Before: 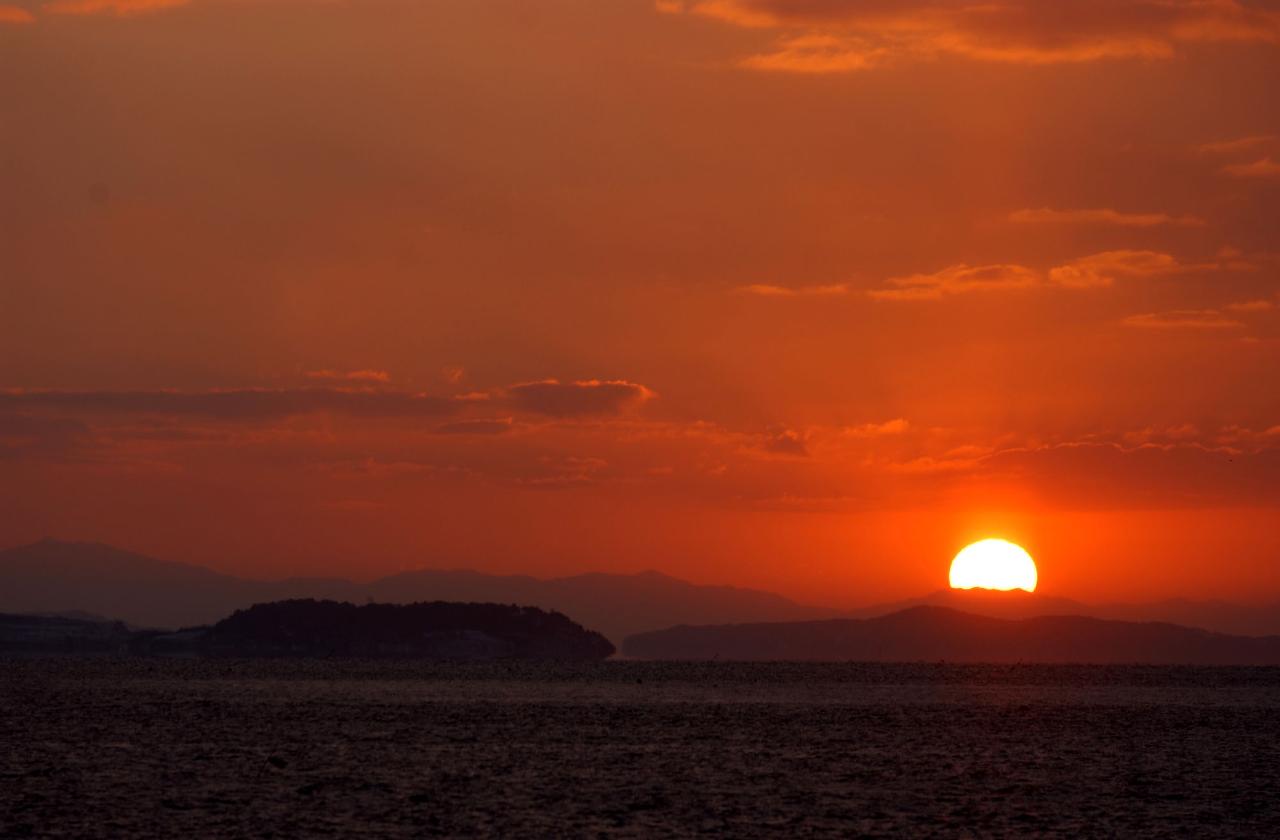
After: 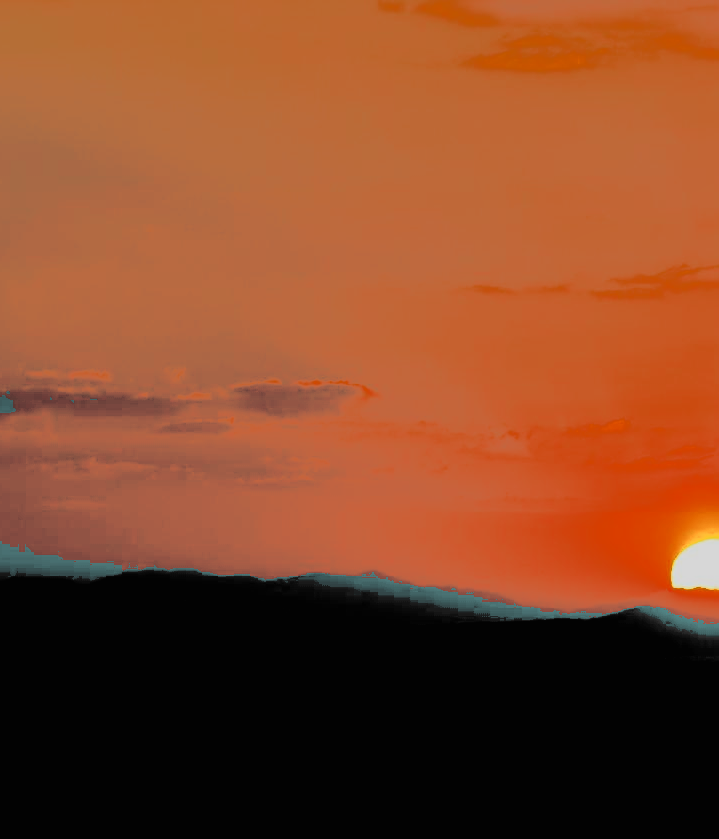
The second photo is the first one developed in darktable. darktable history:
crop: left 21.737%, right 22.034%, bottom 0.015%
filmic rgb: black relative exposure -5.1 EV, white relative exposure 3.97 EV, threshold 3.01 EV, hardness 2.88, contrast 1.193, highlights saturation mix -30.55%, iterations of high-quality reconstruction 10, enable highlight reconstruction true
tone equalizer: on, module defaults
tone curve: curves: ch0 [(0, 0) (0.003, 0.011) (0.011, 0.043) (0.025, 0.133) (0.044, 0.226) (0.069, 0.303) (0.1, 0.371) (0.136, 0.429) (0.177, 0.482) (0.224, 0.516) (0.277, 0.539) (0.335, 0.535) (0.399, 0.517) (0.468, 0.498) (0.543, 0.523) (0.623, 0.655) (0.709, 0.83) (0.801, 0.827) (0.898, 0.89) (1, 1)], color space Lab, independent channels, preserve colors none
exposure: black level correction 0.045, exposure -0.233 EV, compensate highlight preservation false
sharpen: on, module defaults
